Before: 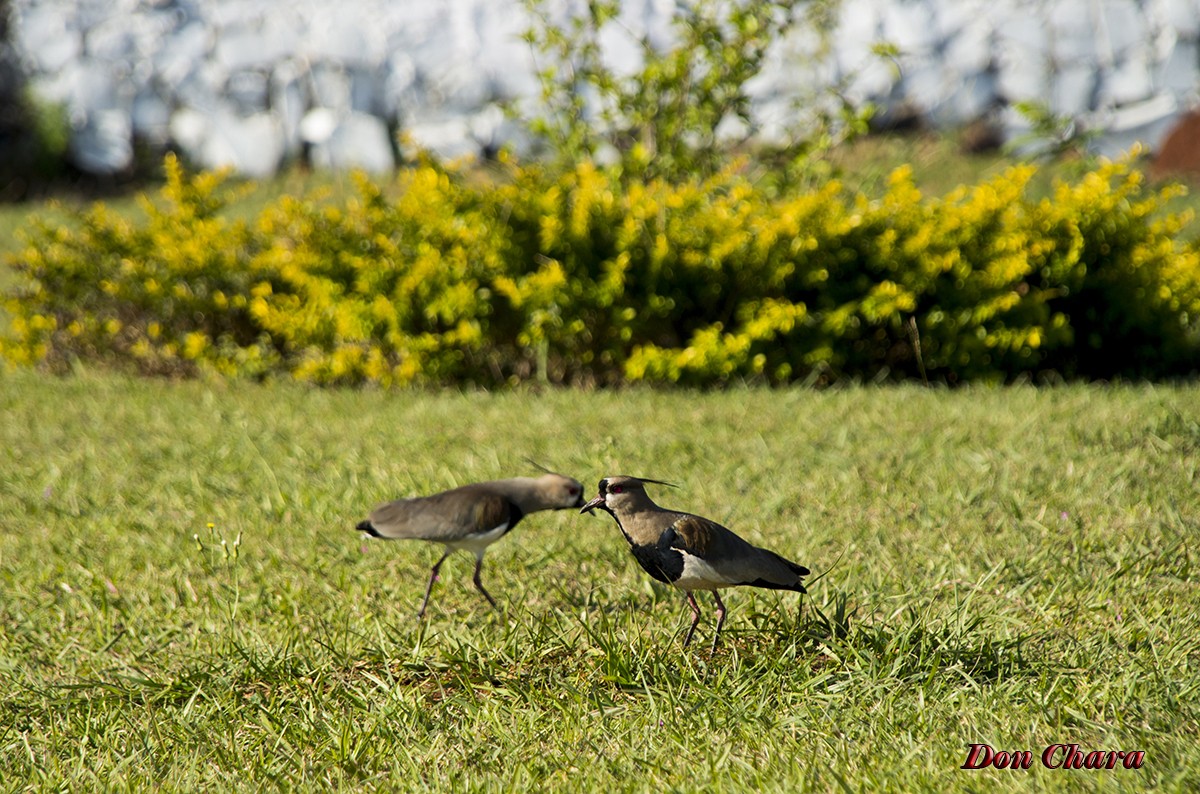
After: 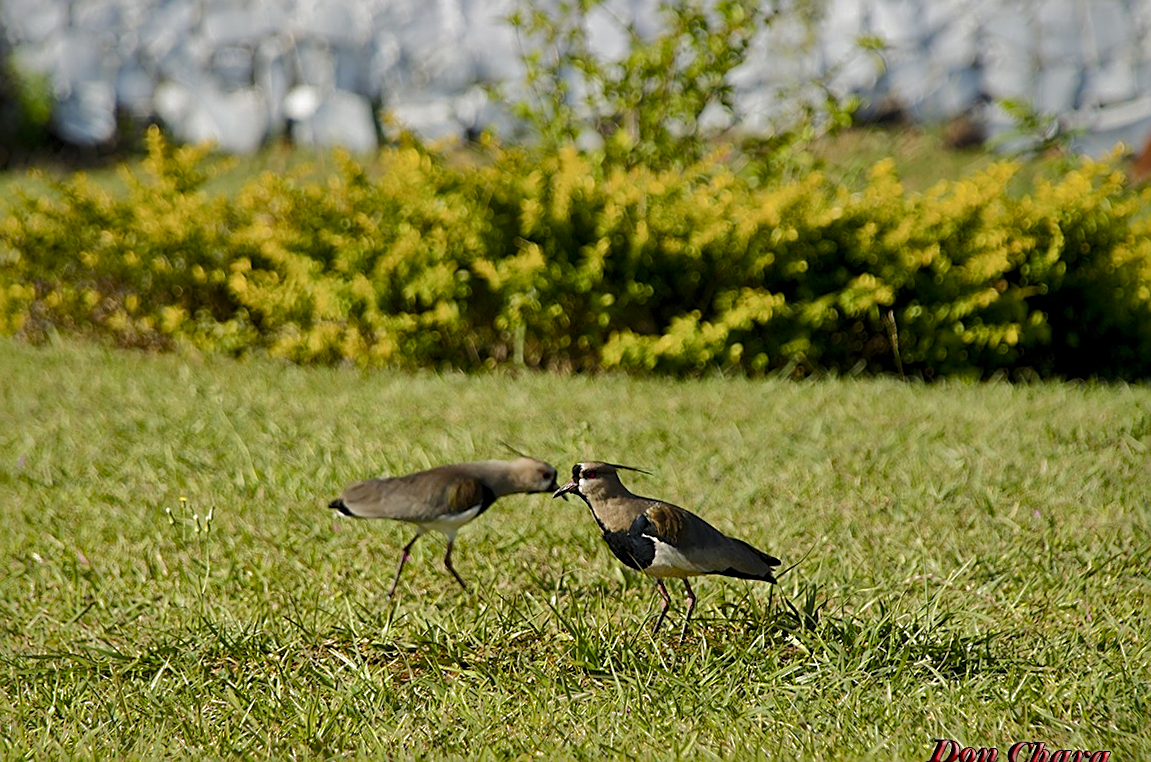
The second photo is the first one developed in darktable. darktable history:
shadows and highlights: shadows 25.15, highlights -69.84
sharpen: on, module defaults
crop and rotate: angle -1.6°
color balance rgb: linear chroma grading › global chroma -15.016%, perceptual saturation grading › global saturation 20%, perceptual saturation grading › highlights -25.419%, perceptual saturation grading › shadows 49.862%
